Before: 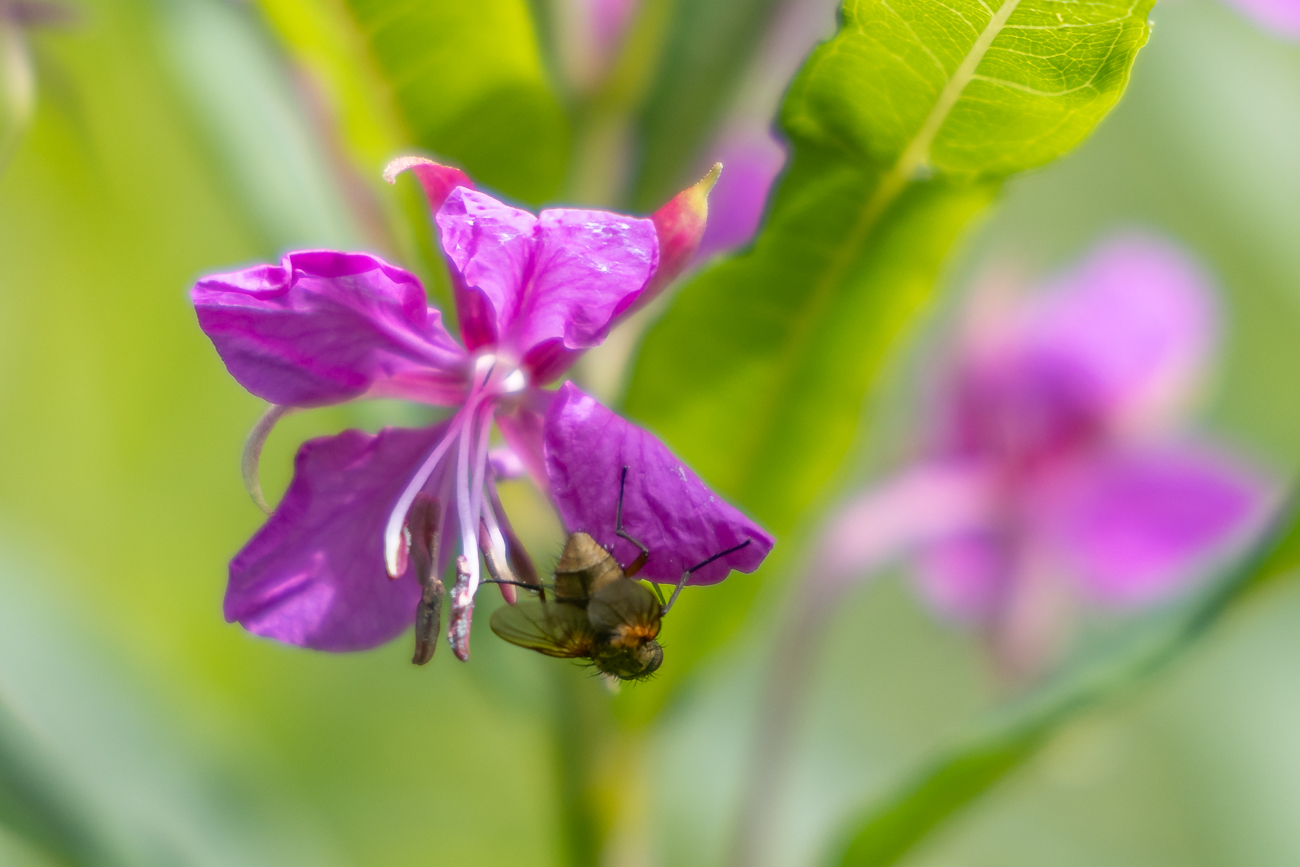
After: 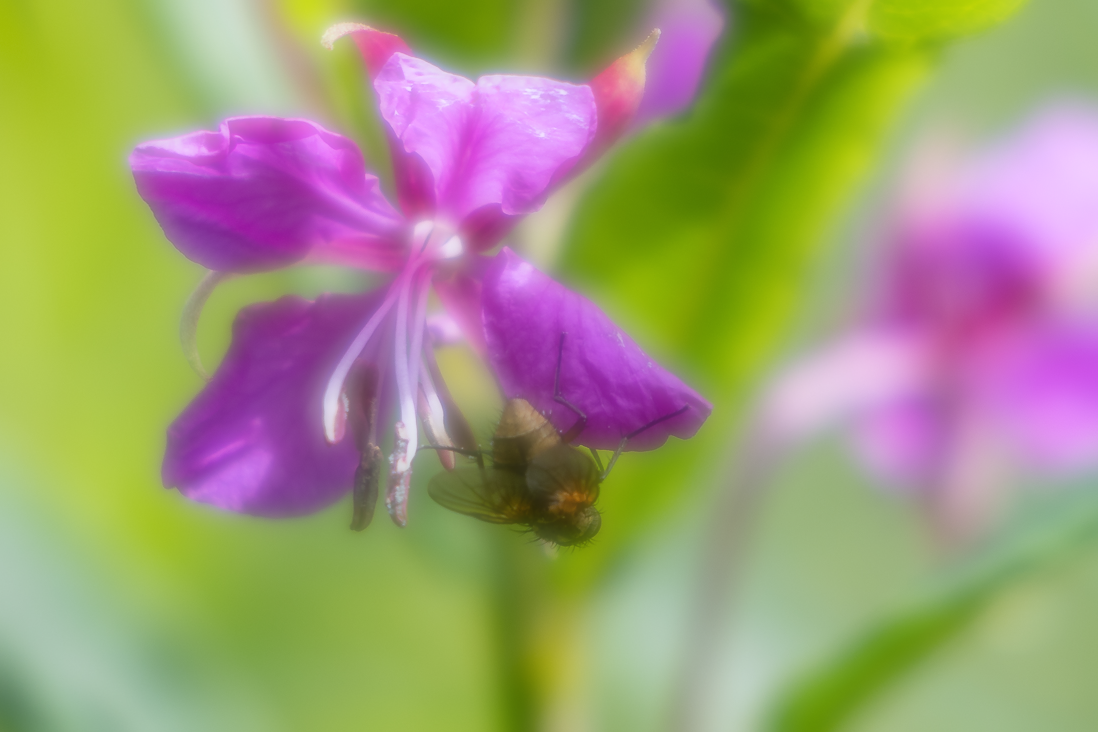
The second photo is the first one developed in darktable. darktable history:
white balance: red 0.976, blue 1.04
crop and rotate: left 4.842%, top 15.51%, right 10.668%
color balance: contrast -0.5%
soften: on, module defaults
